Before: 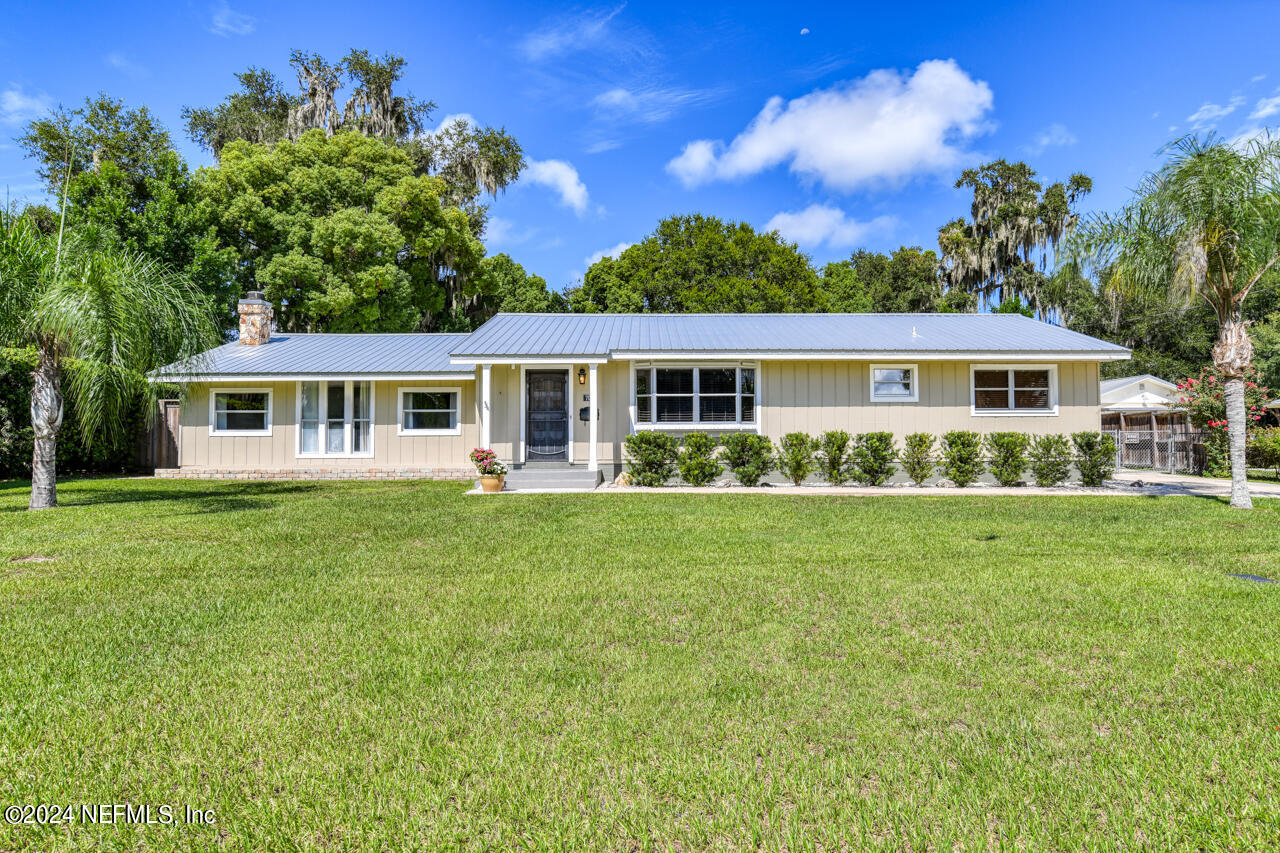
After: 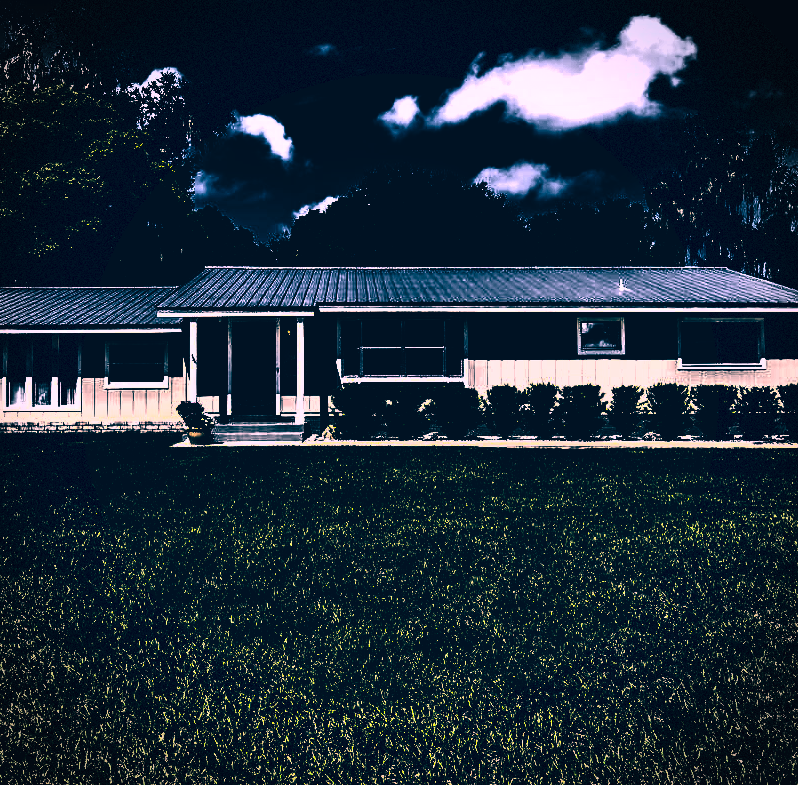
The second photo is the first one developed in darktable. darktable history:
exposure: exposure 0.507 EV, compensate highlight preservation false
crop and rotate: left 22.918%, top 5.629%, right 14.711%, bottom 2.247%
levels: levels [0.721, 0.937, 0.997]
shadows and highlights: low approximation 0.01, soften with gaussian
vignetting: dithering 8-bit output, unbound false
color correction: highlights a* 17.03, highlights b* 0.205, shadows a* -15.38, shadows b* -14.56, saturation 1.5
